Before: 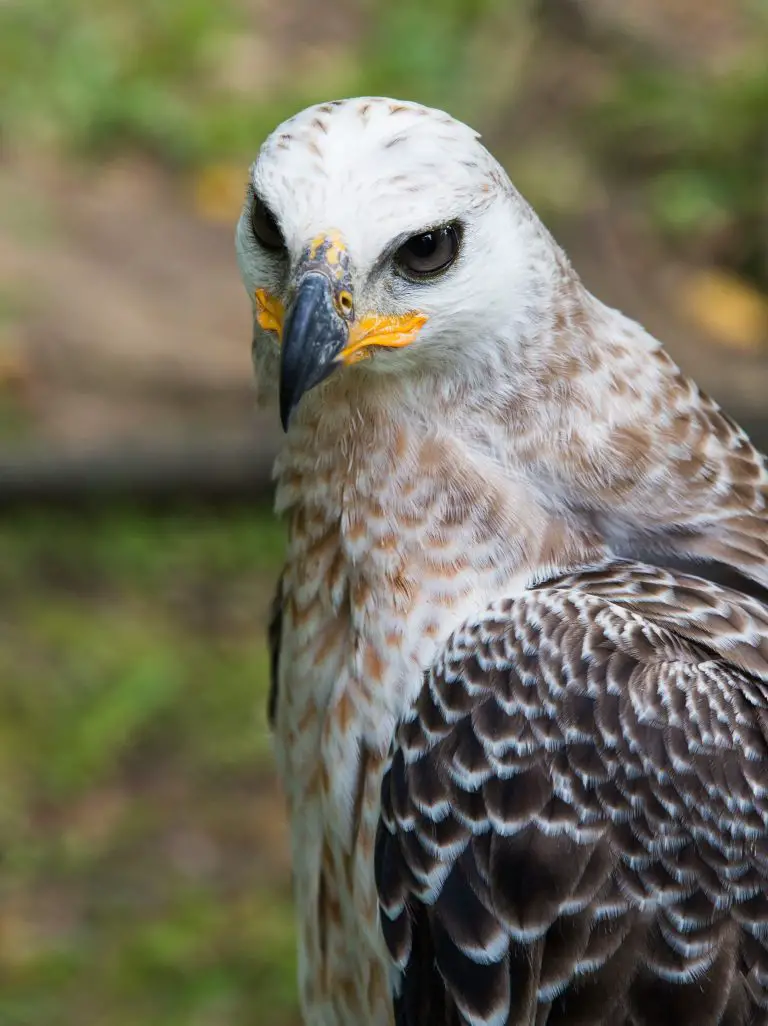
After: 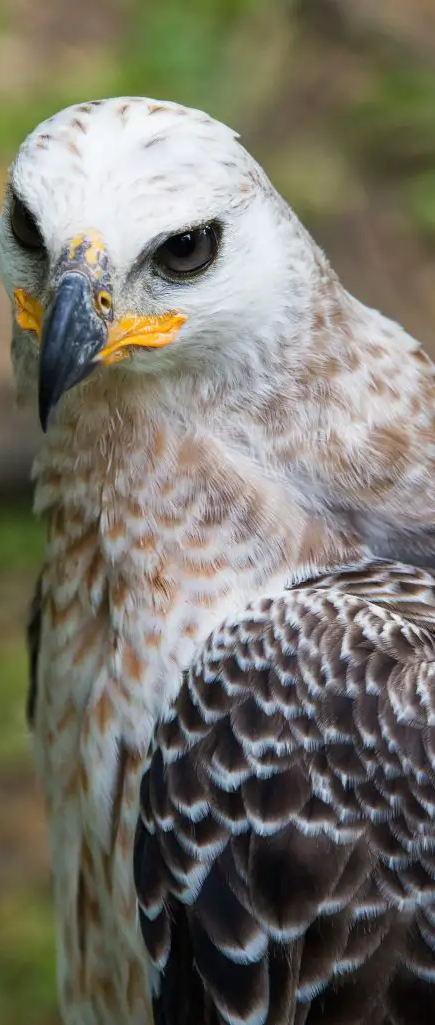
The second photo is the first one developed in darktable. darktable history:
crop: left 31.458%, top 0%, right 11.876%
vignetting: brightness -0.233, saturation 0.141
